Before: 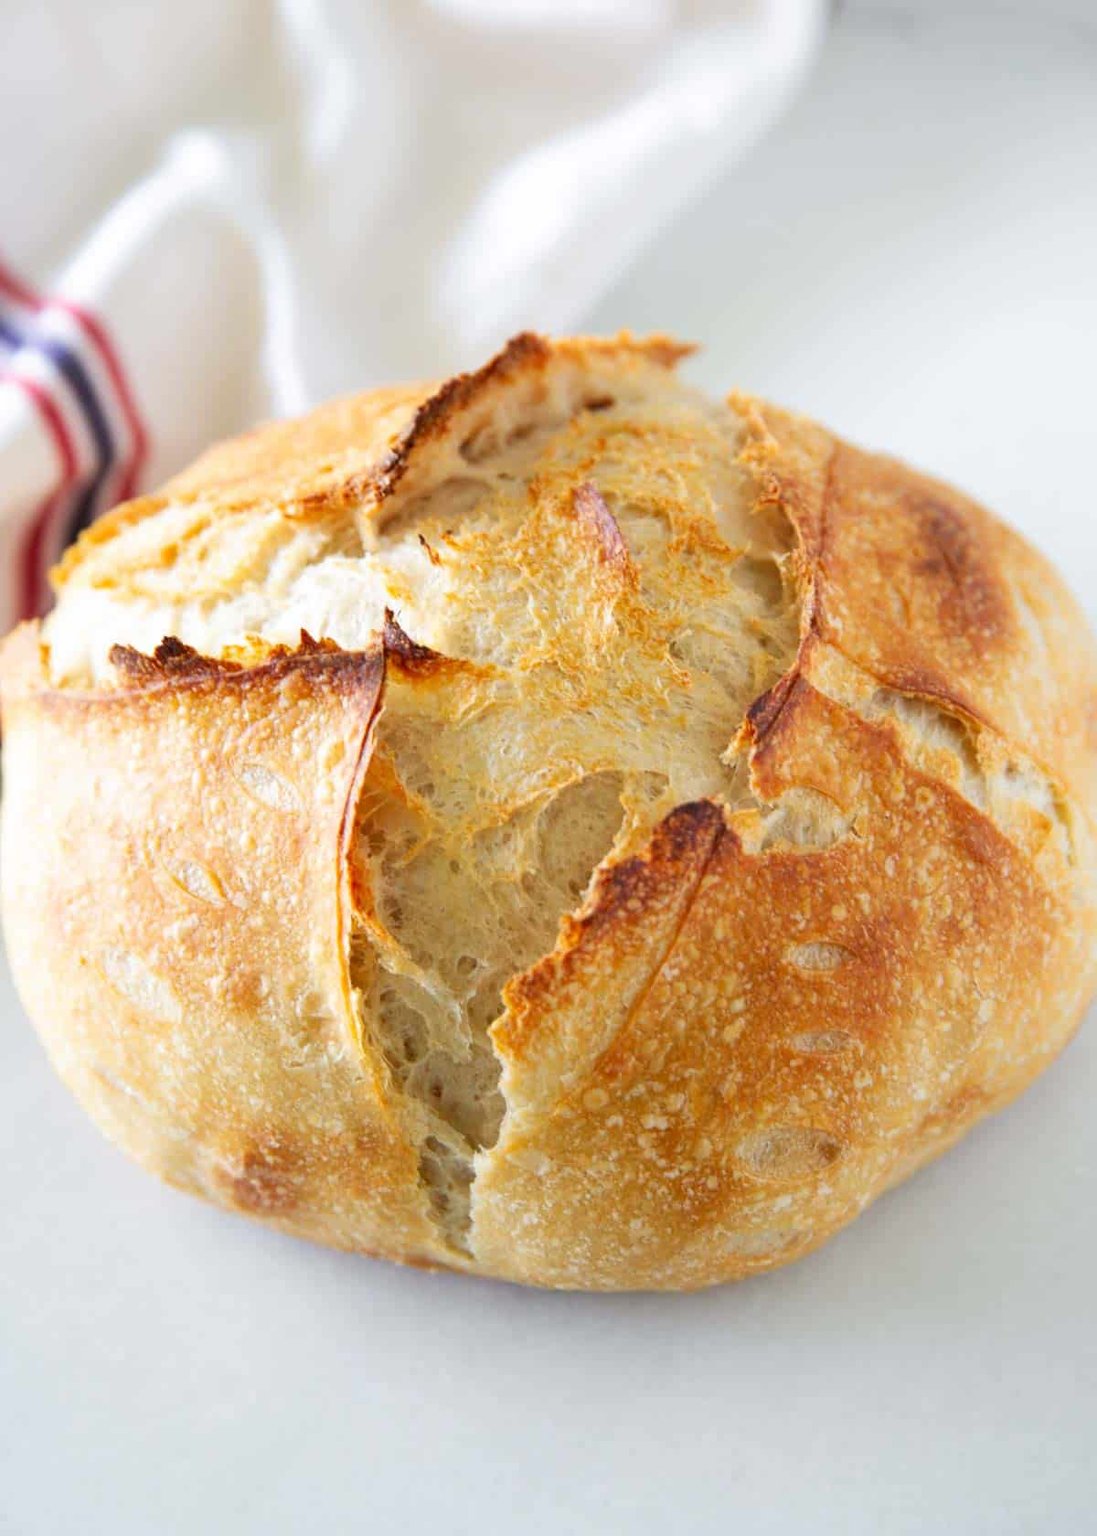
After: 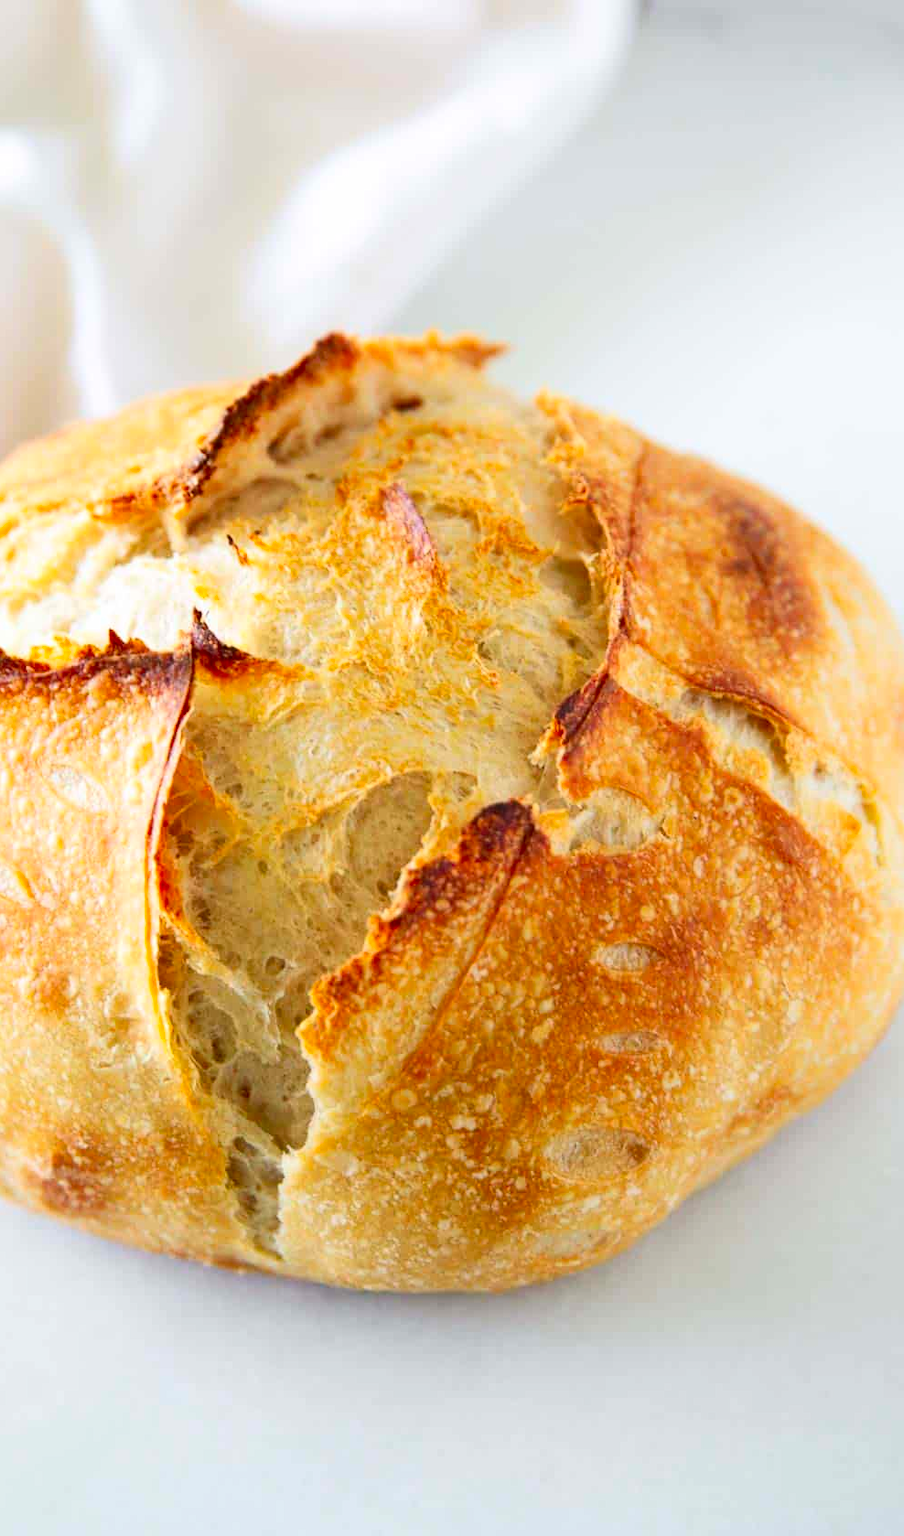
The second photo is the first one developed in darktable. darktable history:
crop: left 17.554%, bottom 0.051%
contrast brightness saturation: contrast 0.179, saturation 0.297
